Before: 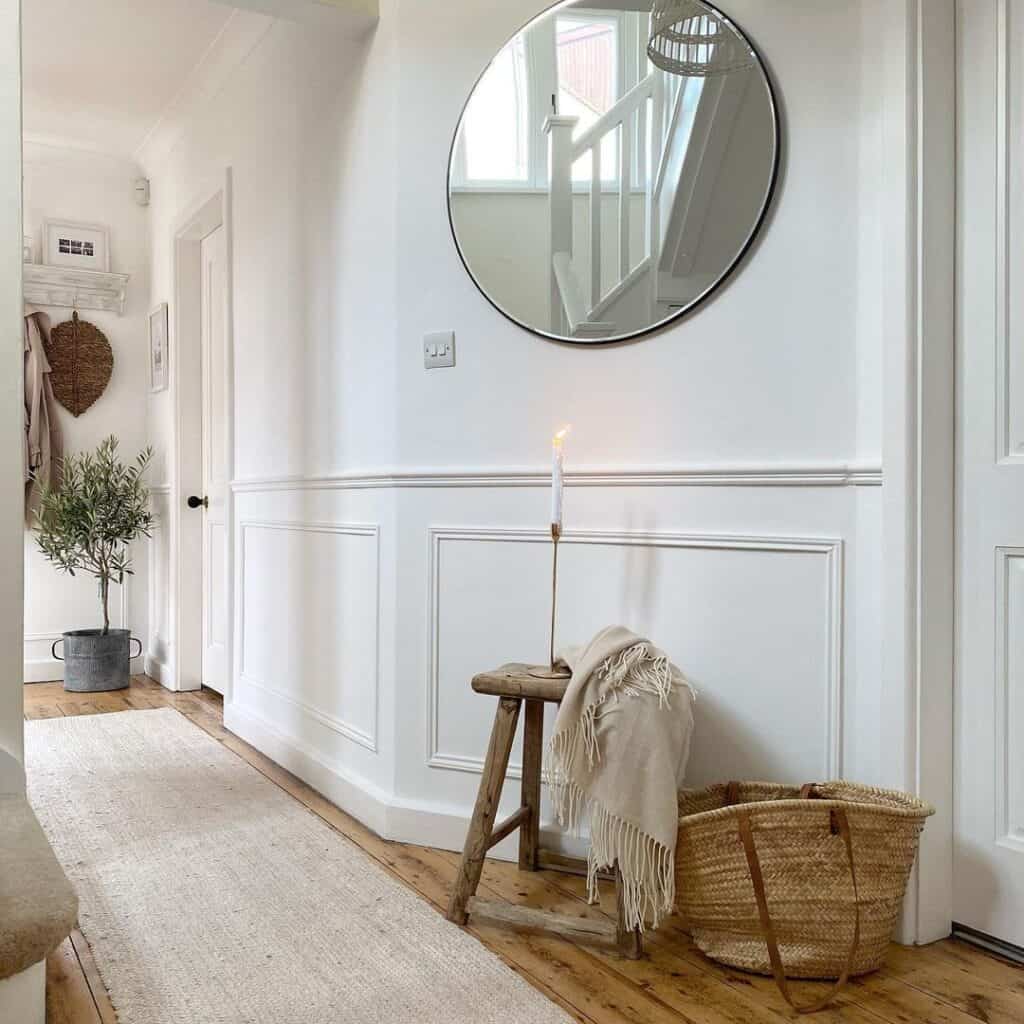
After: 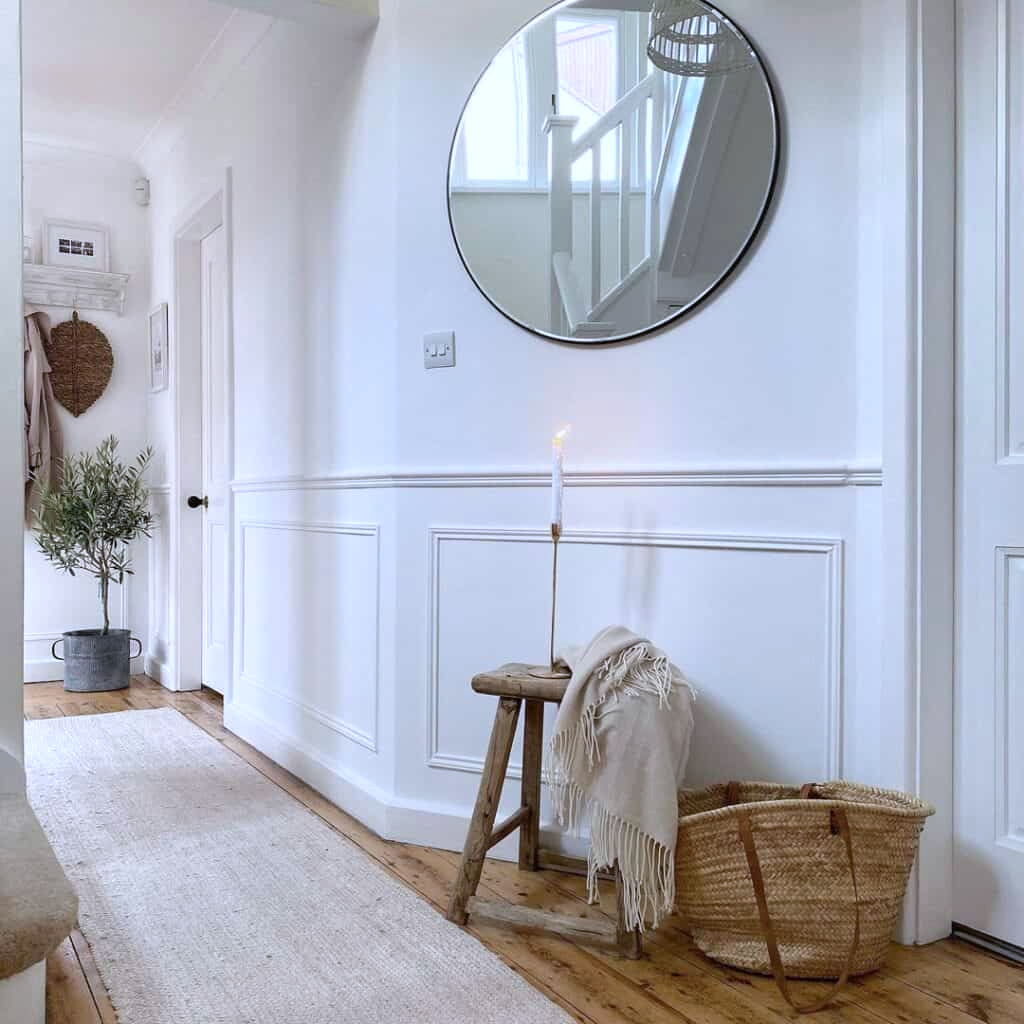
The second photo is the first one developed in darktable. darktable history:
color calibration: gray › normalize channels true, illuminant as shot in camera, x 0.37, y 0.382, temperature 4318.86 K, gamut compression 0.006
